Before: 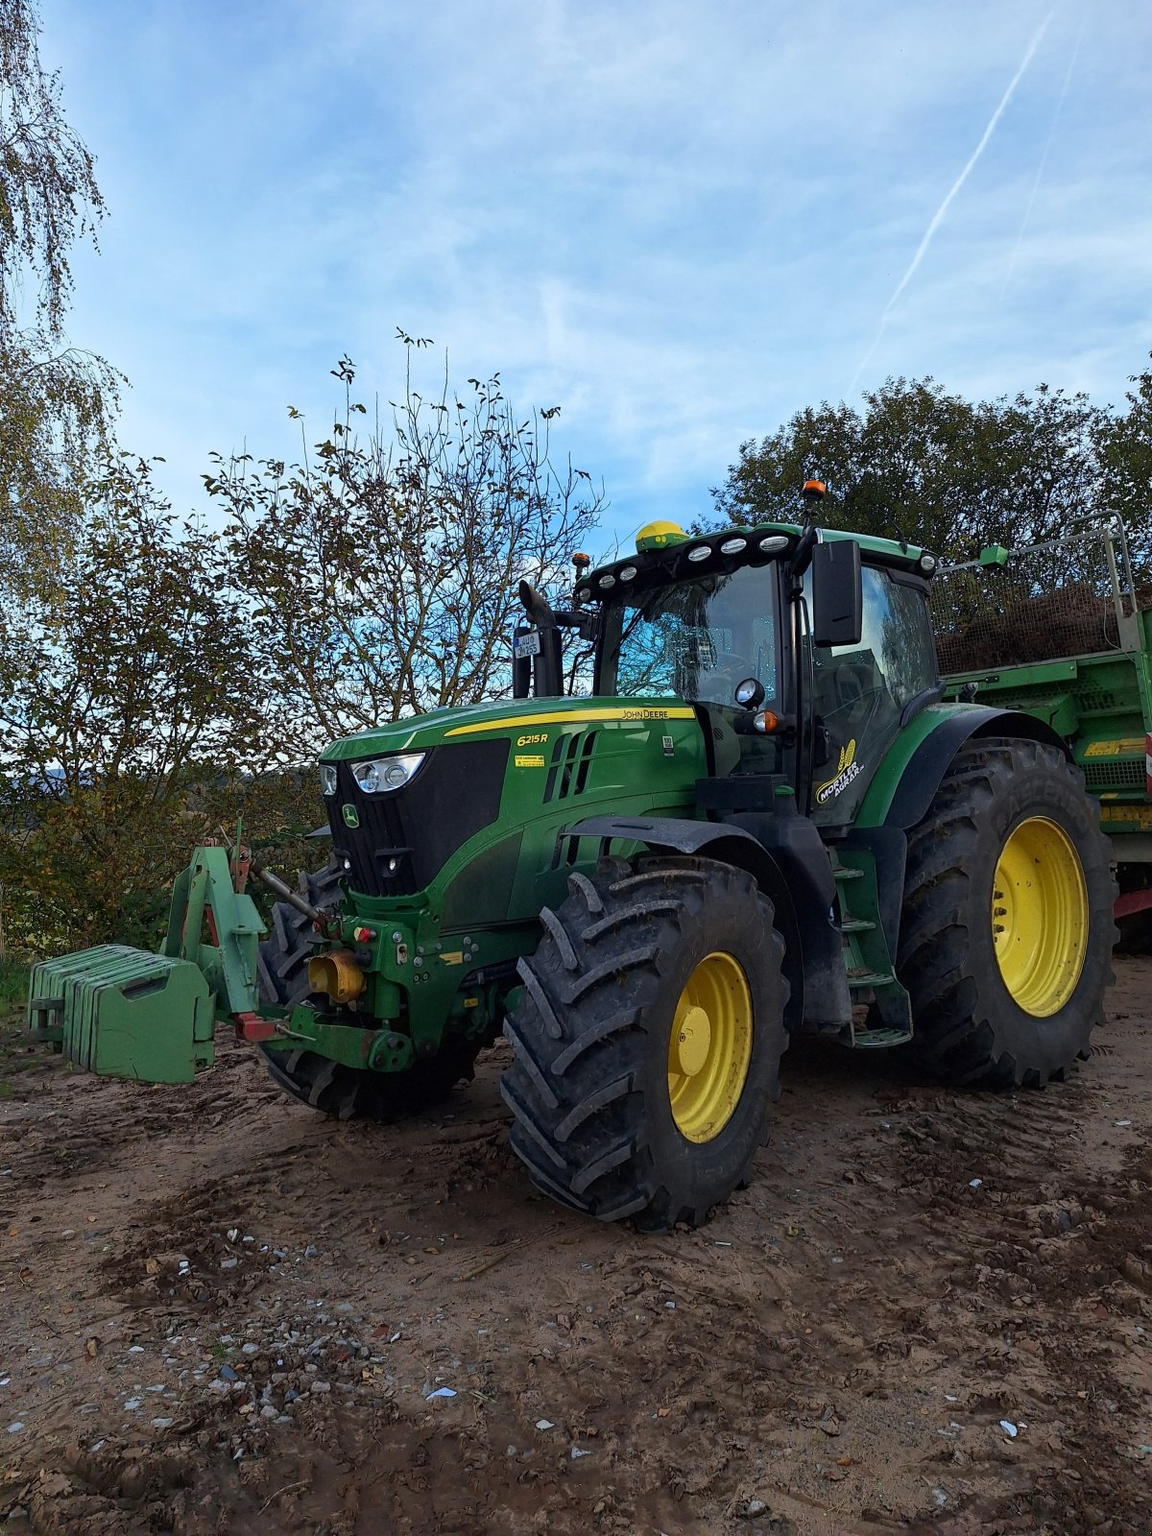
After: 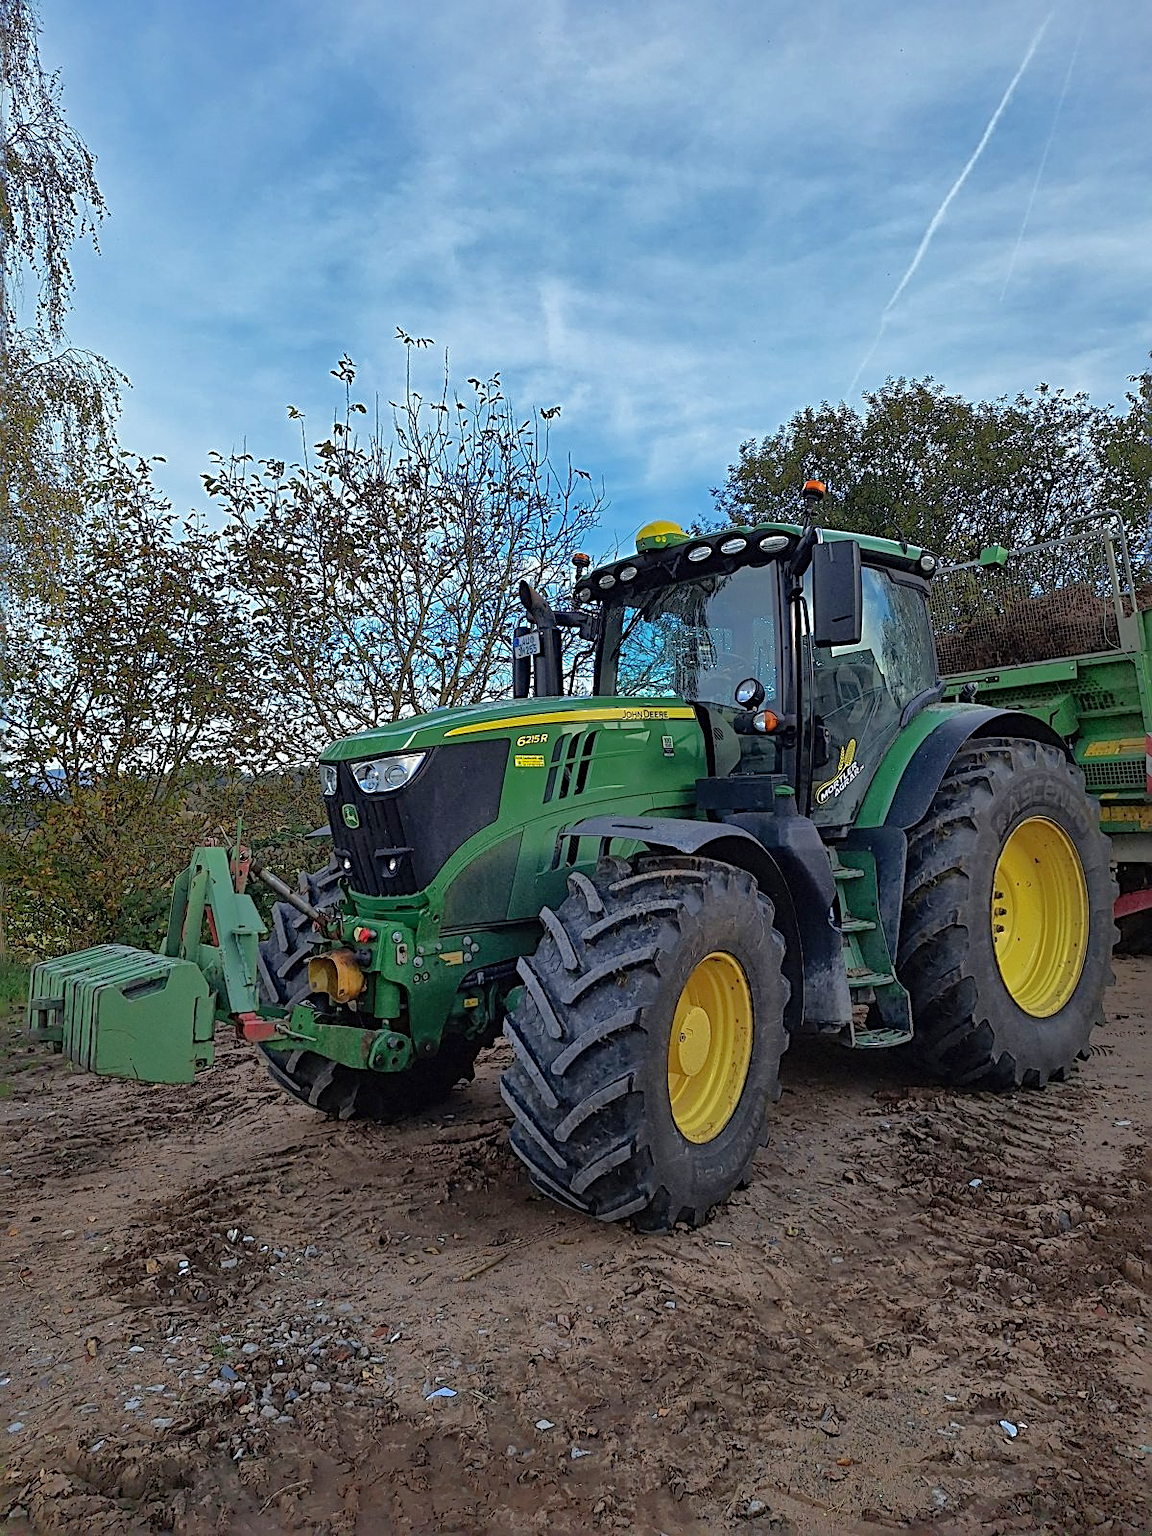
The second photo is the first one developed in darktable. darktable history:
sharpen: radius 2.676, amount 0.669
shadows and highlights: shadows 60, highlights -60
